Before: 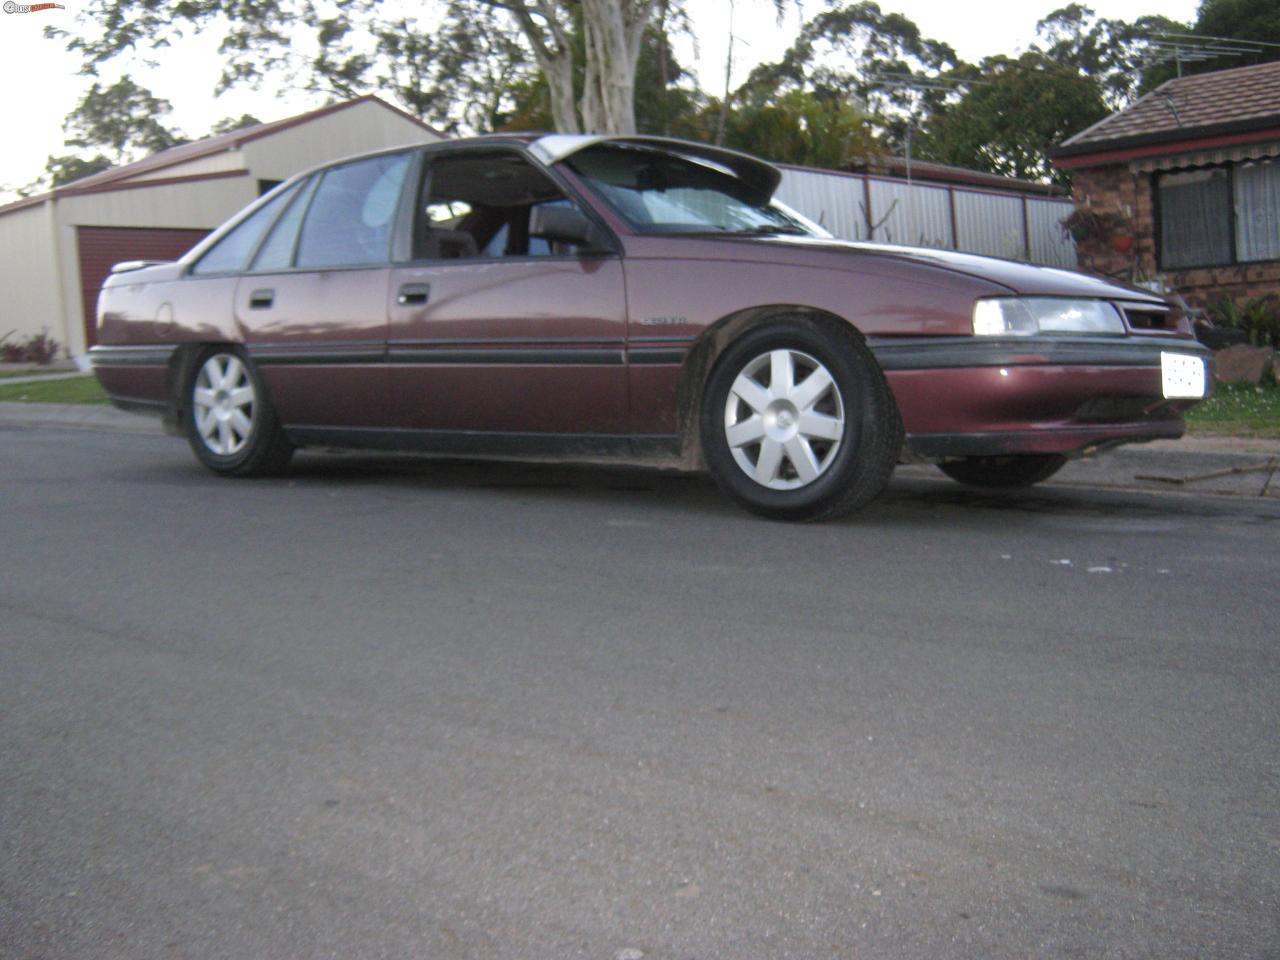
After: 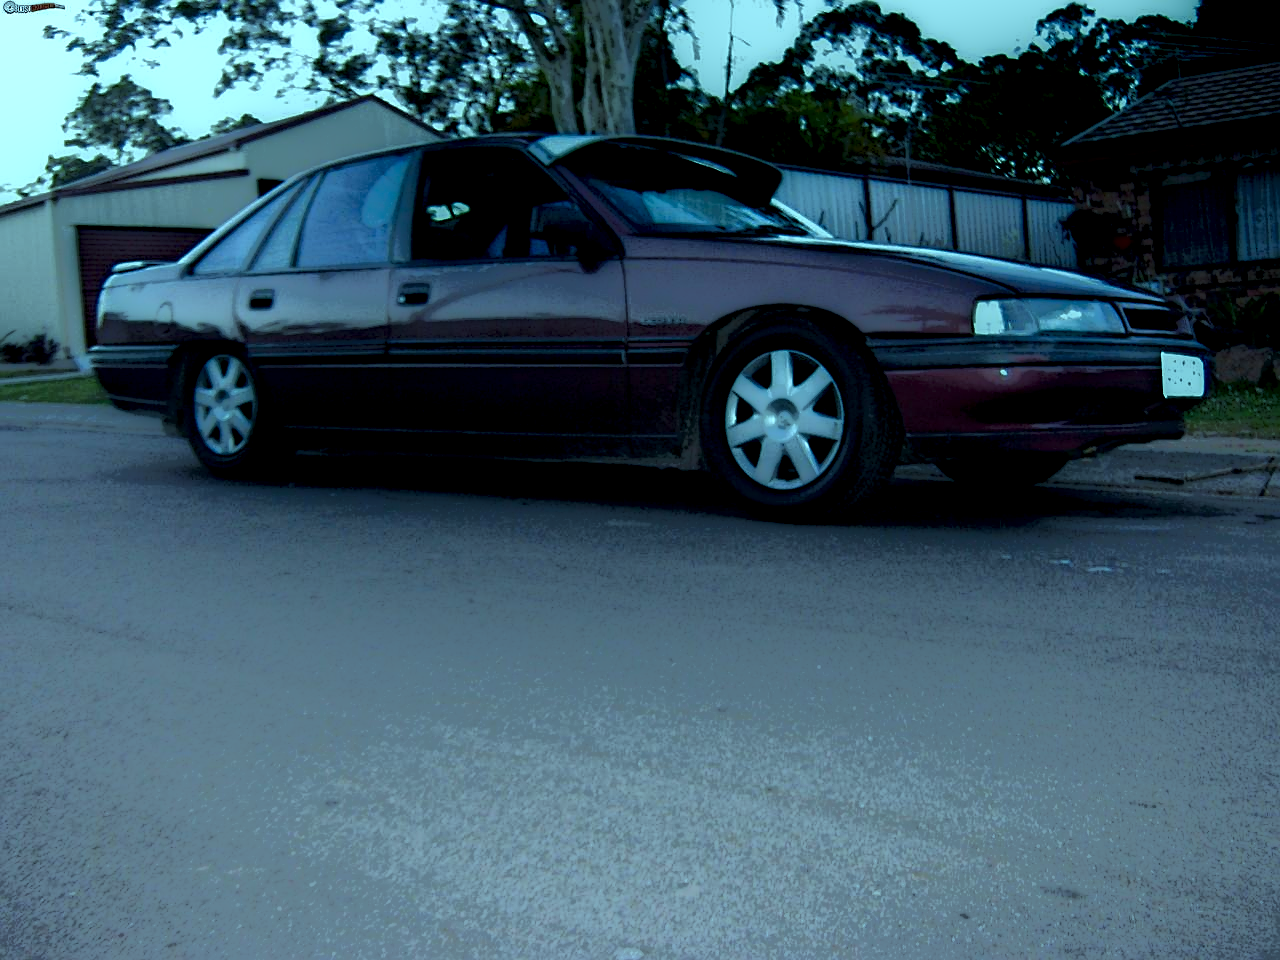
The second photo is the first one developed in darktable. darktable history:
local contrast: highlights 0%, shadows 198%, detail 164%, midtone range 0.001
tone curve: curves: ch0 [(0, 0) (0.08, 0.056) (0.4, 0.4) (0.6, 0.612) (0.92, 0.924) (1, 1)], color space Lab, linked channels, preserve colors none
exposure: black level correction 0.001, compensate highlight preservation false
sharpen: on, module defaults
white balance: red 0.924, blue 1.095
color balance: mode lift, gamma, gain (sRGB), lift [0.997, 0.979, 1.021, 1.011], gamma [1, 1.084, 0.916, 0.998], gain [1, 0.87, 1.13, 1.101], contrast 4.55%, contrast fulcrum 38.24%, output saturation 104.09%
